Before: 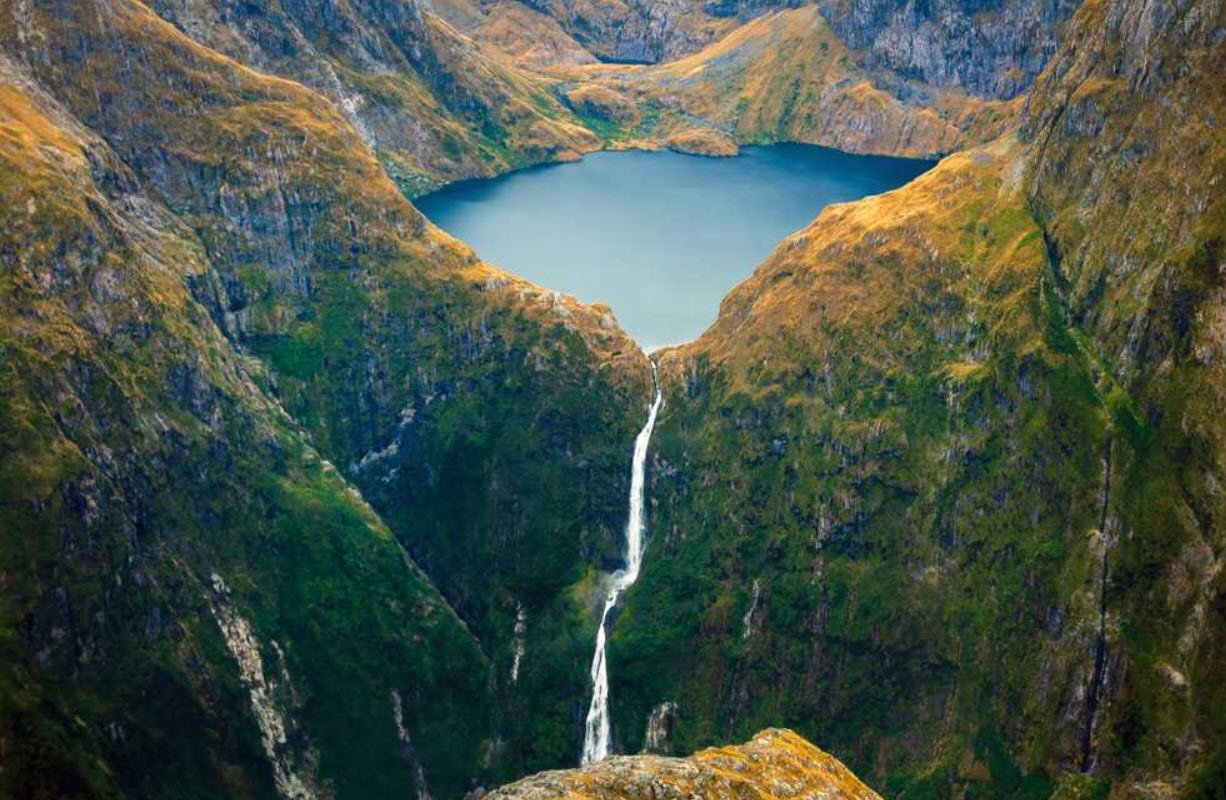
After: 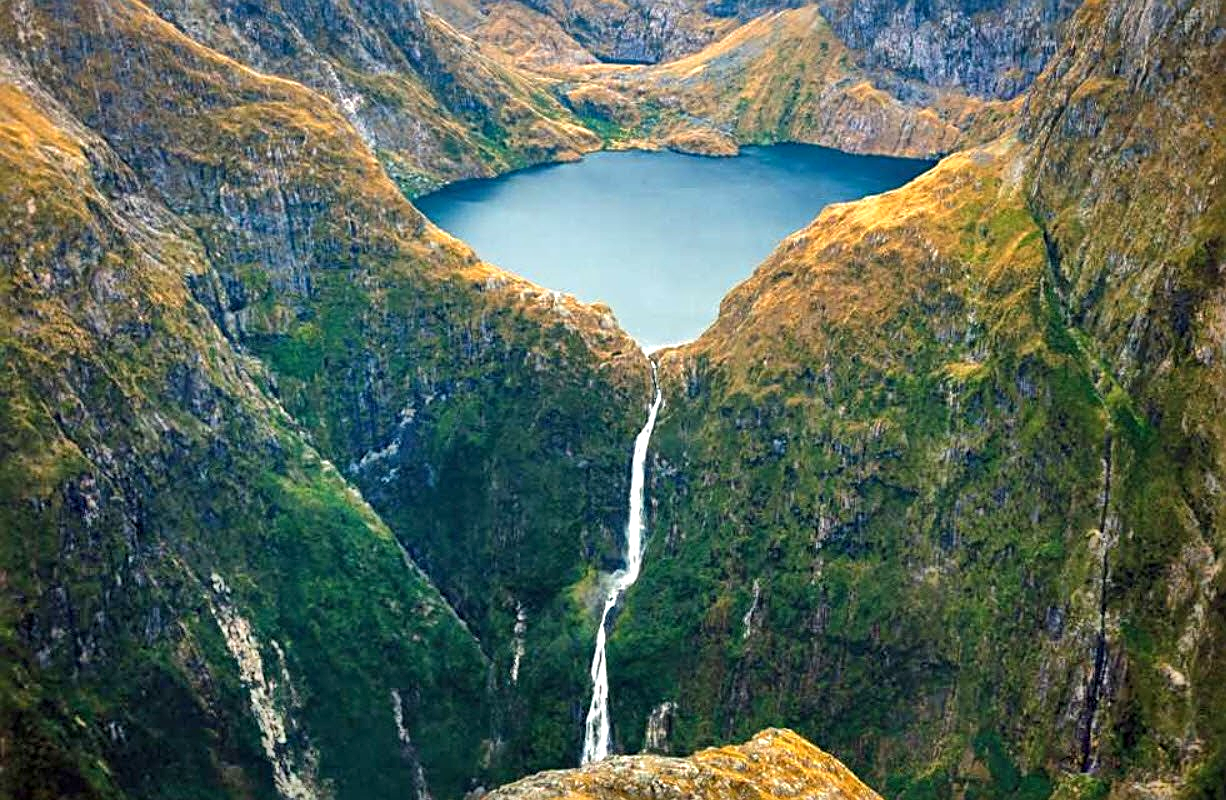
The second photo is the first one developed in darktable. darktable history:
sharpen: radius 3.125
exposure: black level correction 0, exposure 0.396 EV, compensate highlight preservation false
shadows and highlights: shadows color adjustment 99.16%, highlights color adjustment 0.704%, low approximation 0.01, soften with gaussian
local contrast: highlights 100%, shadows 100%, detail 119%, midtone range 0.2
